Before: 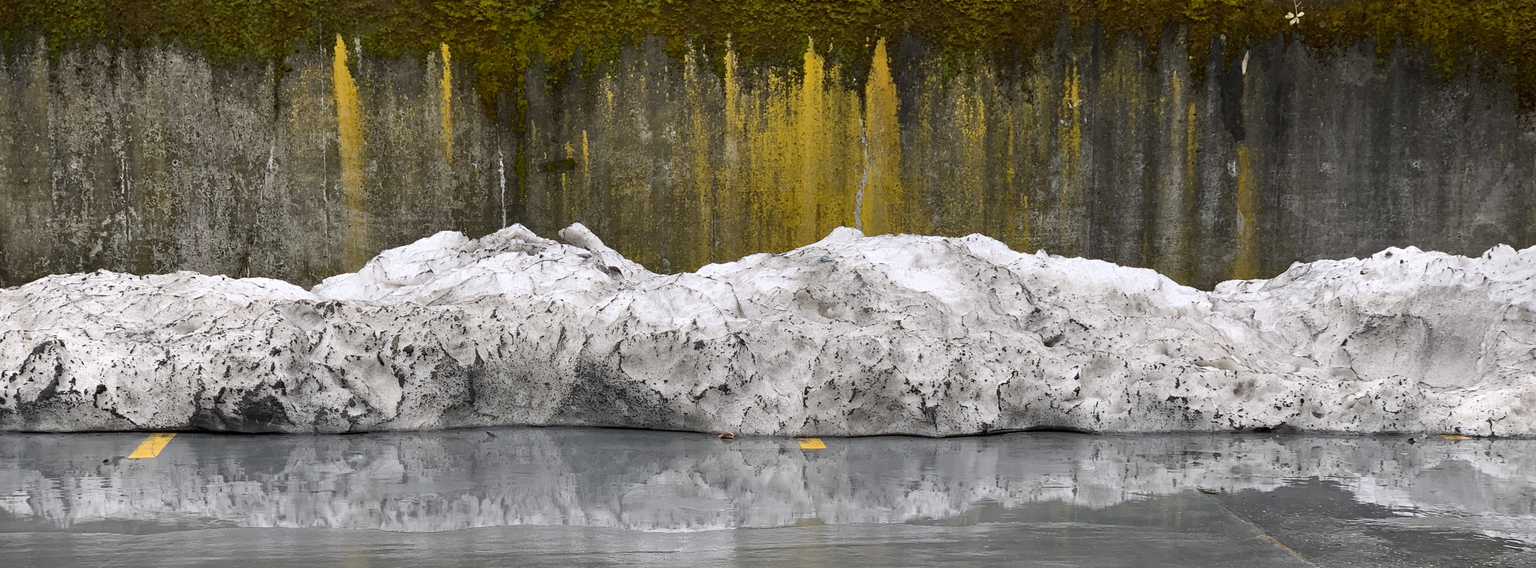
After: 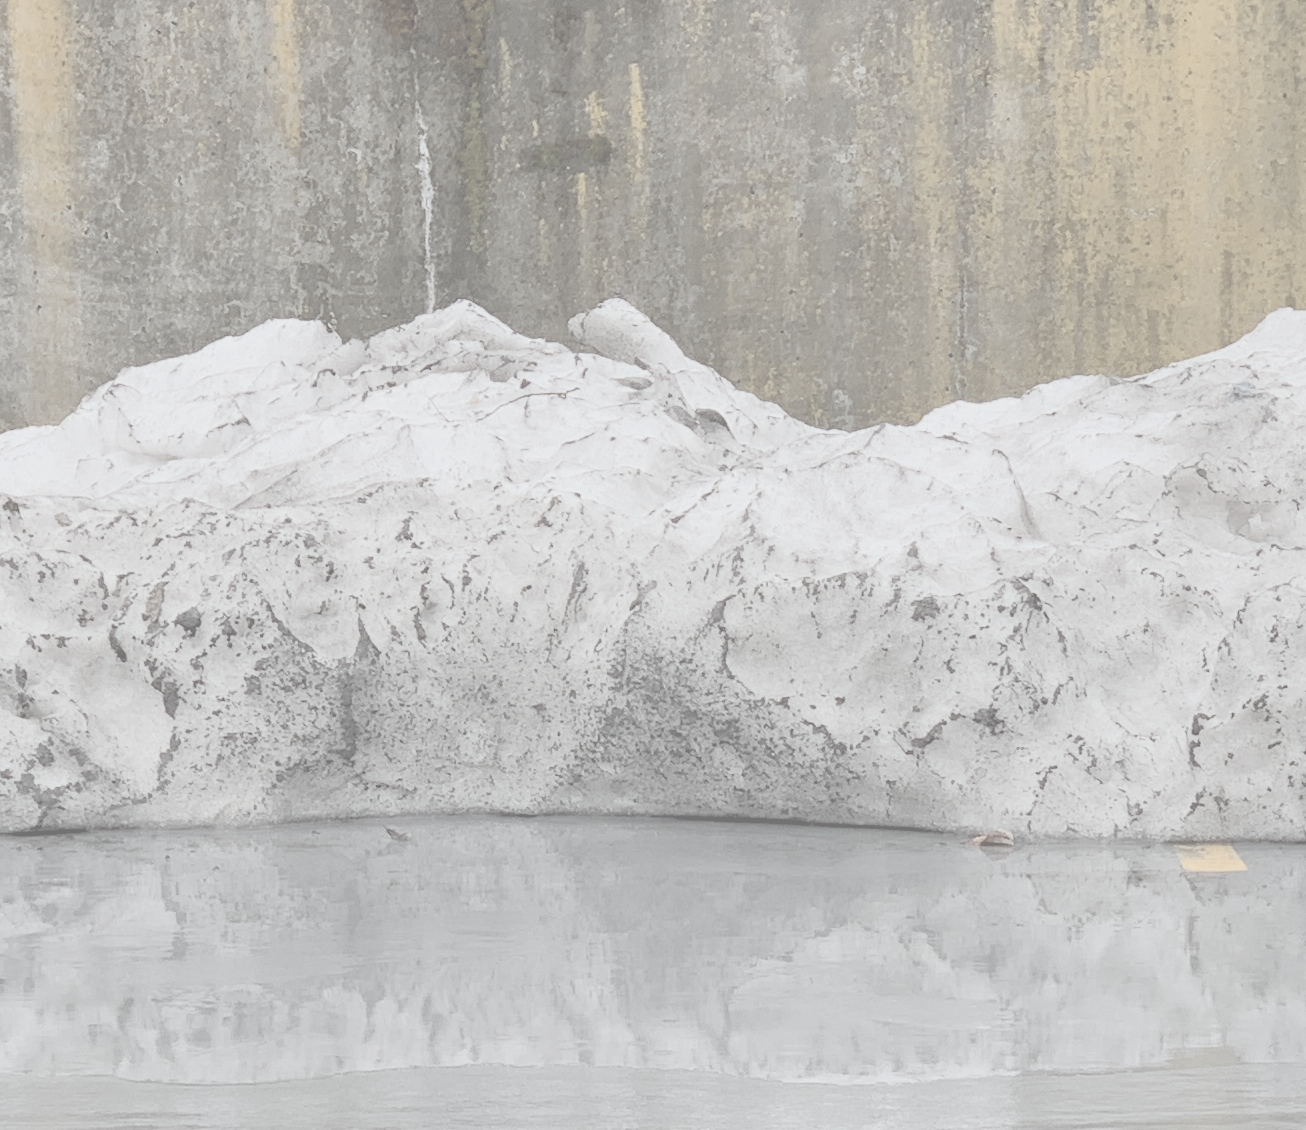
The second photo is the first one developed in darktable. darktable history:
crop and rotate: left 21.77%, top 18.528%, right 44.676%, bottom 2.997%
white balance: red 0.986, blue 1.01
contrast brightness saturation: contrast -0.32, brightness 0.75, saturation -0.78
